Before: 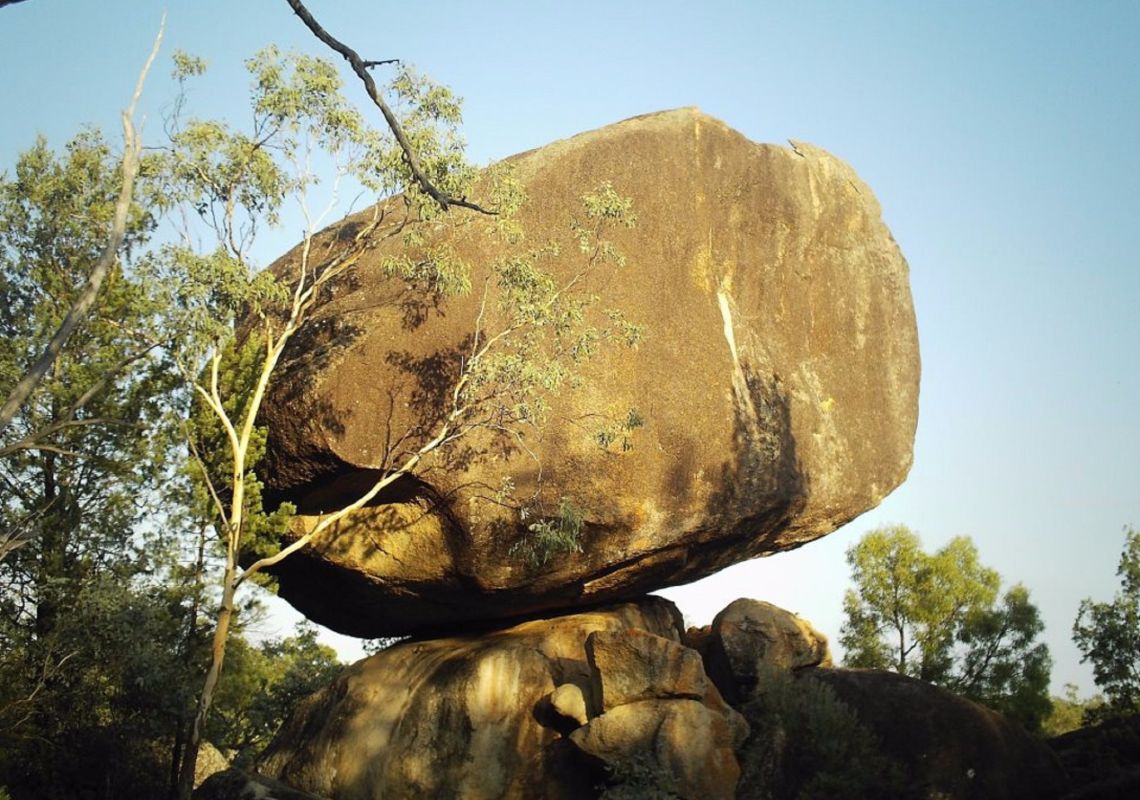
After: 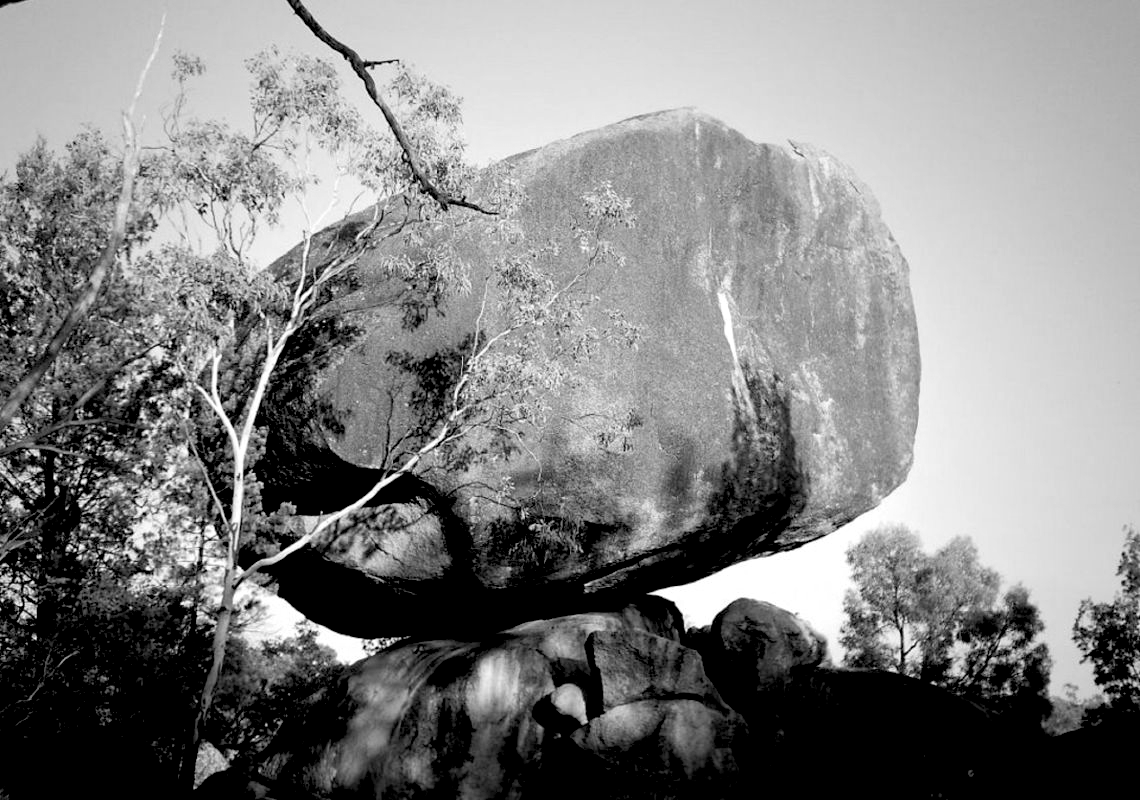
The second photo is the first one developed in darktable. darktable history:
rgb levels: levels [[0.034, 0.472, 0.904], [0, 0.5, 1], [0, 0.5, 1]]
monochrome: a 32, b 64, size 2.3
